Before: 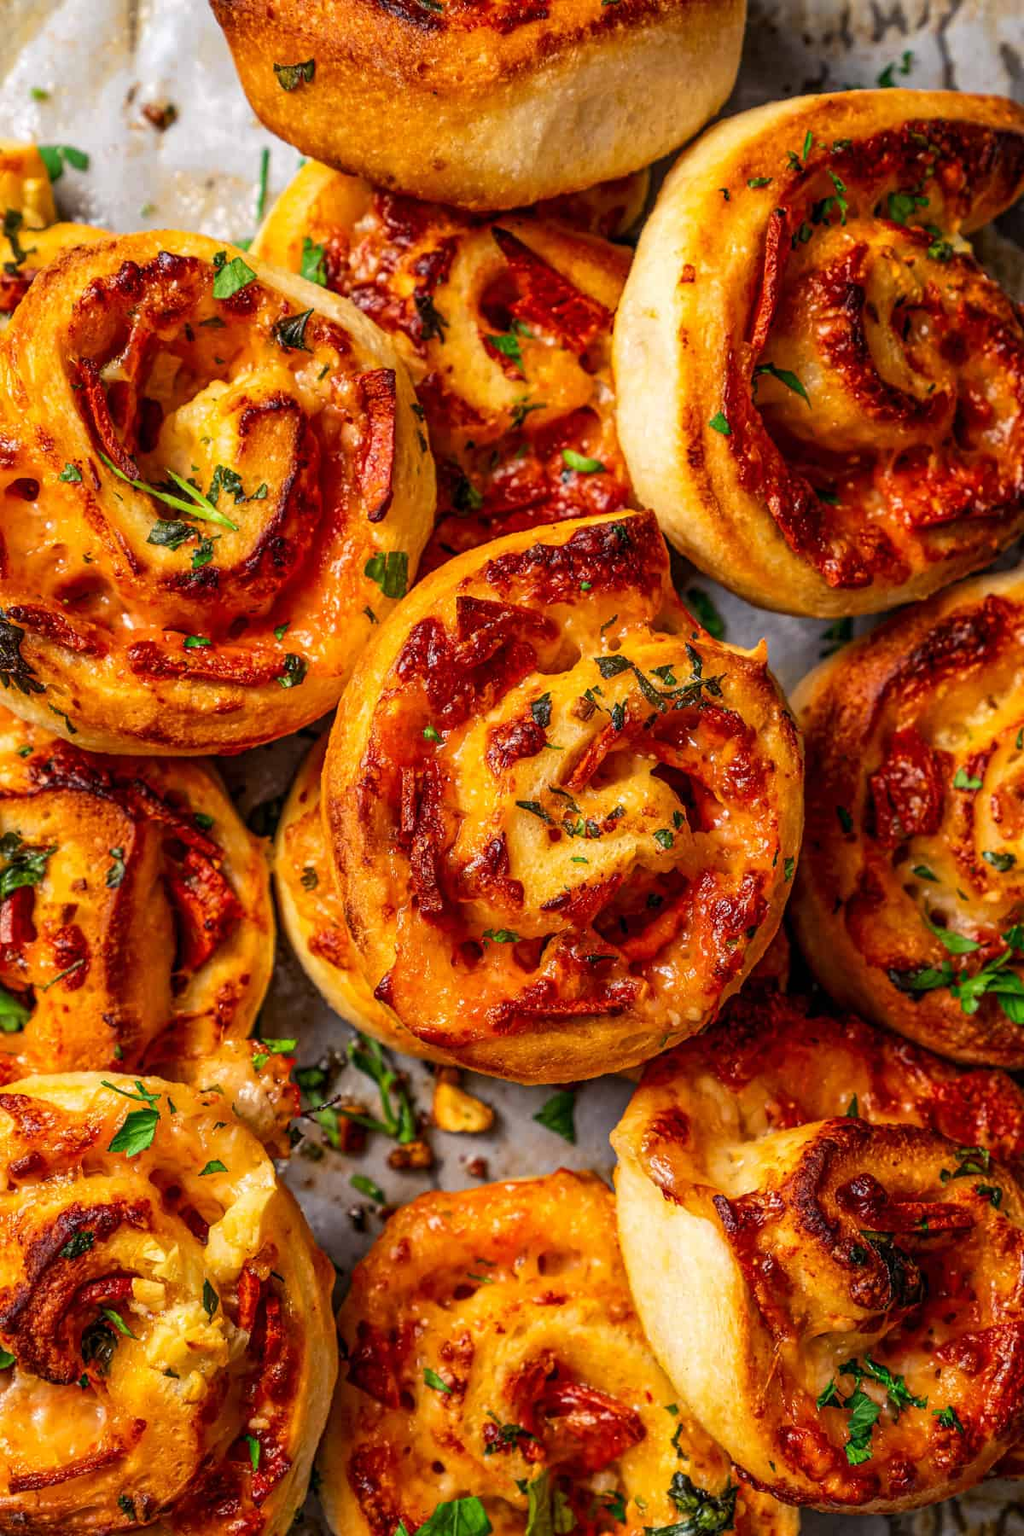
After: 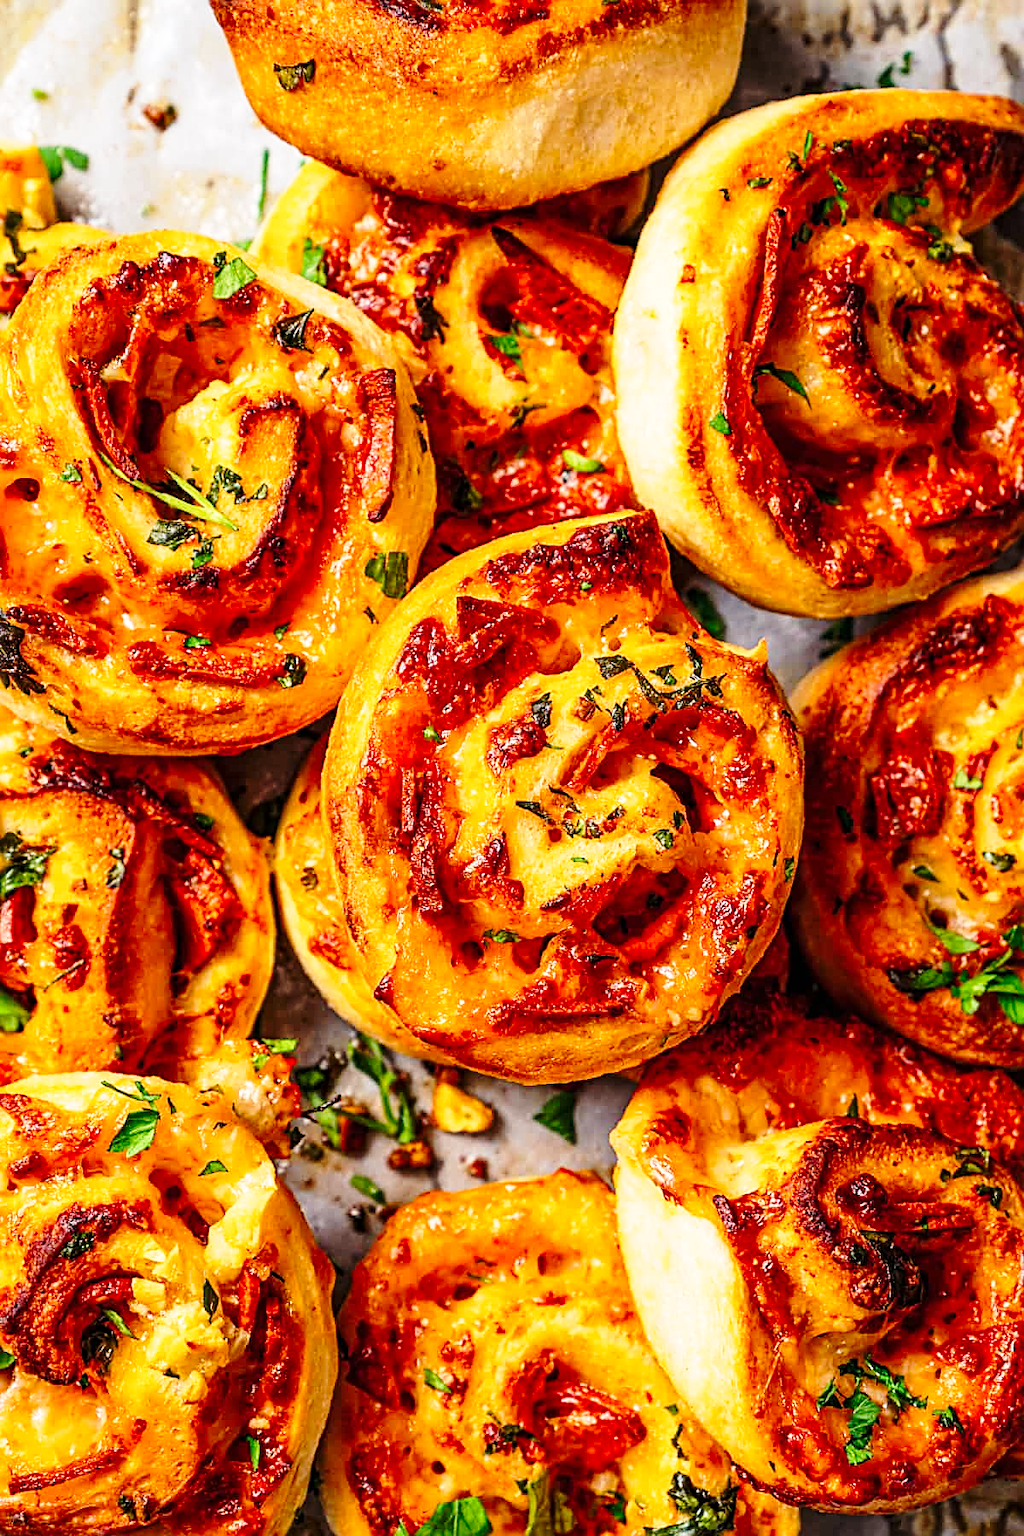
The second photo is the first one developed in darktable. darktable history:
sharpen: radius 2.537, amount 0.623
base curve: curves: ch0 [(0, 0) (0.028, 0.03) (0.121, 0.232) (0.46, 0.748) (0.859, 0.968) (1, 1)], preserve colors none
